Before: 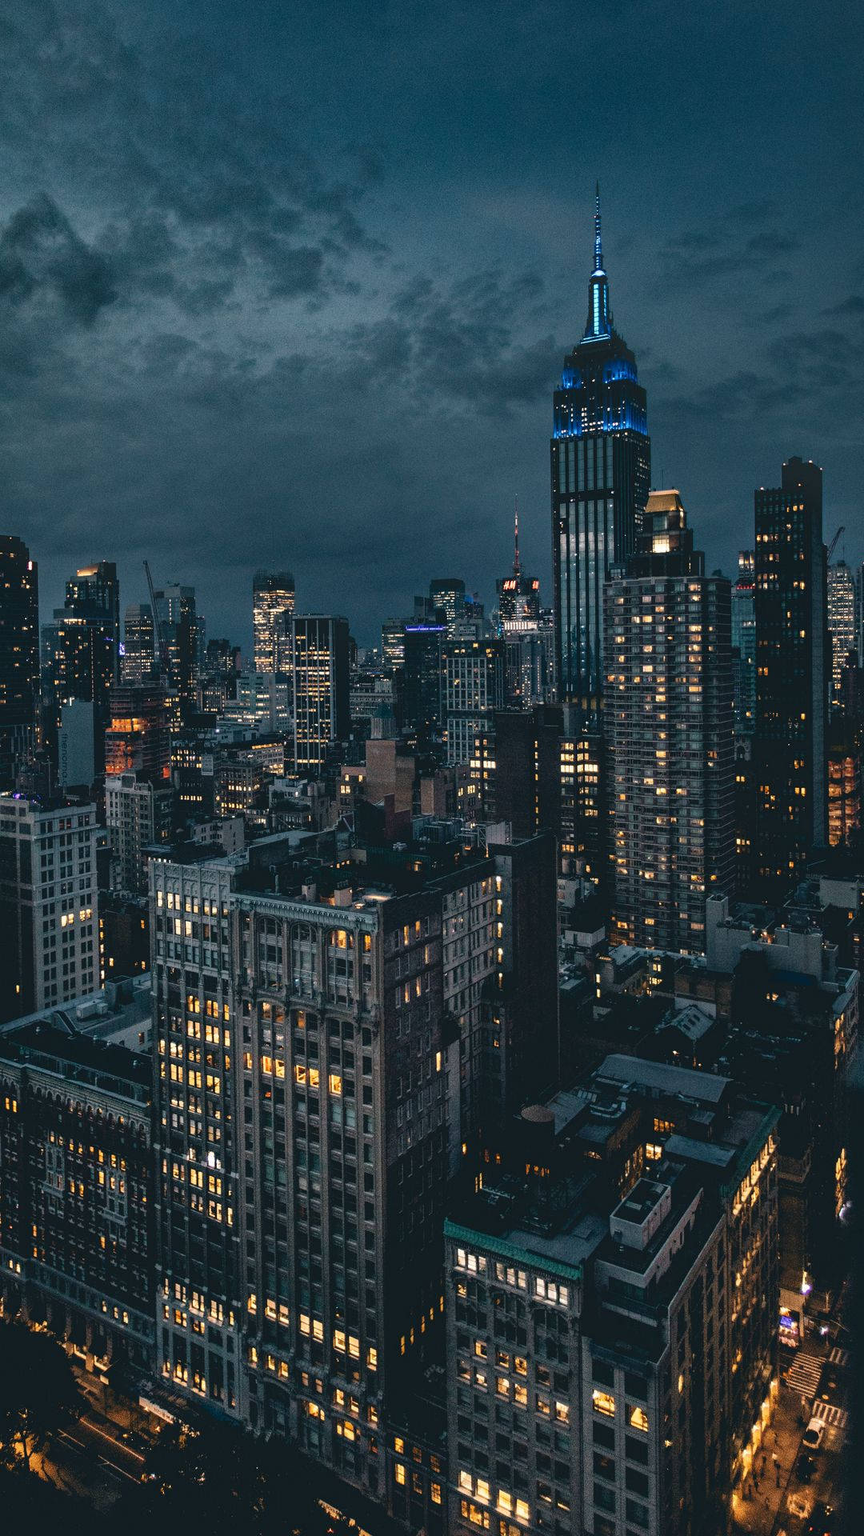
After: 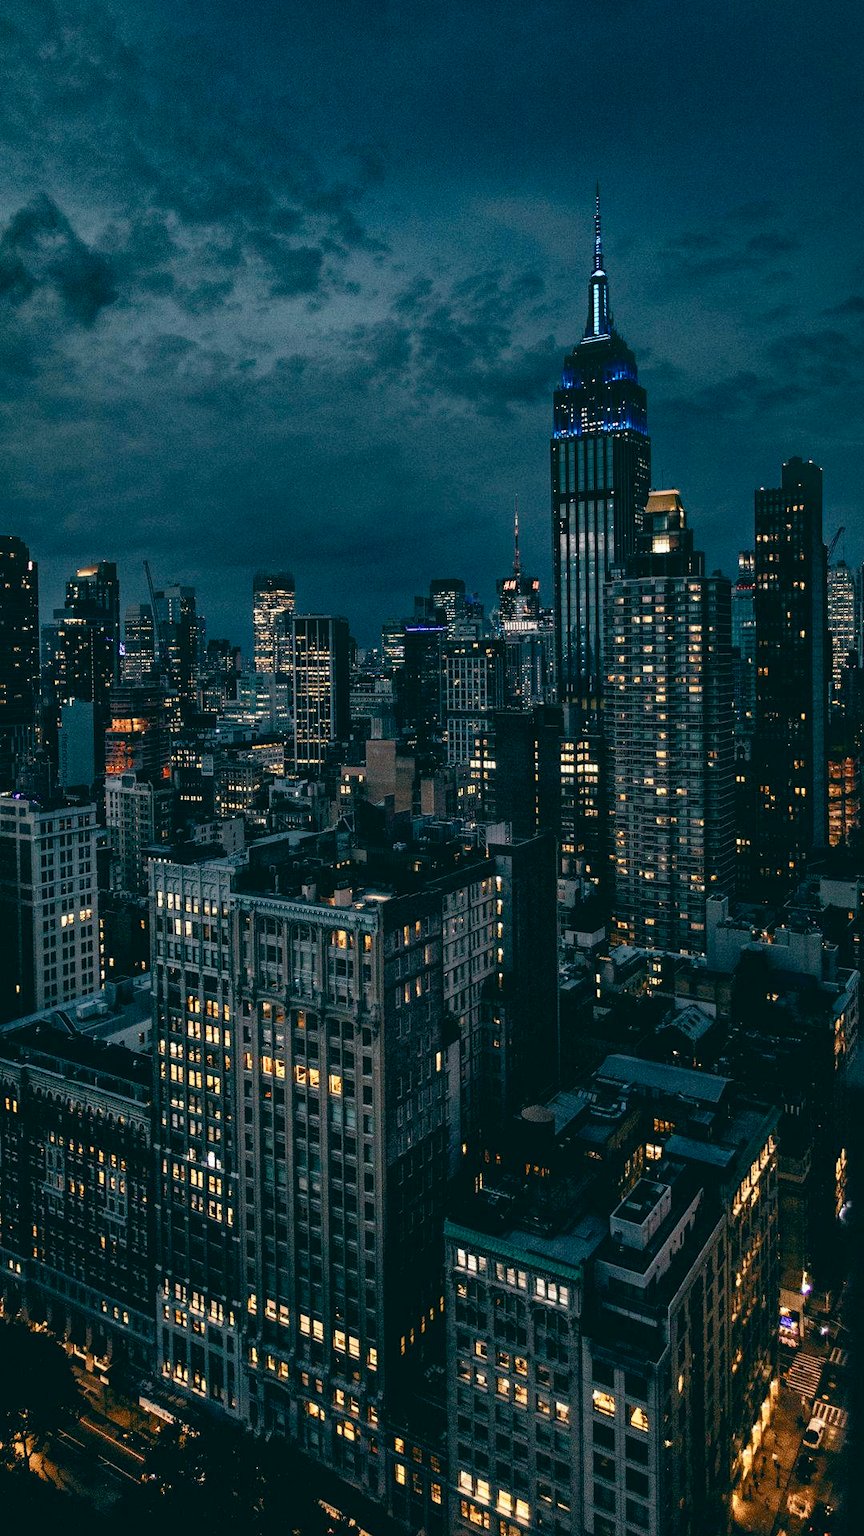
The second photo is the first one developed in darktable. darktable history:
color balance rgb: global offset › luminance -0.333%, global offset › chroma 0.115%, global offset › hue 168.01°, linear chroma grading › global chroma 0.263%, perceptual saturation grading › global saturation 0.032%, perceptual saturation grading › highlights -15.273%, perceptual saturation grading › shadows 23.949%, saturation formula JzAzBz (2021)
